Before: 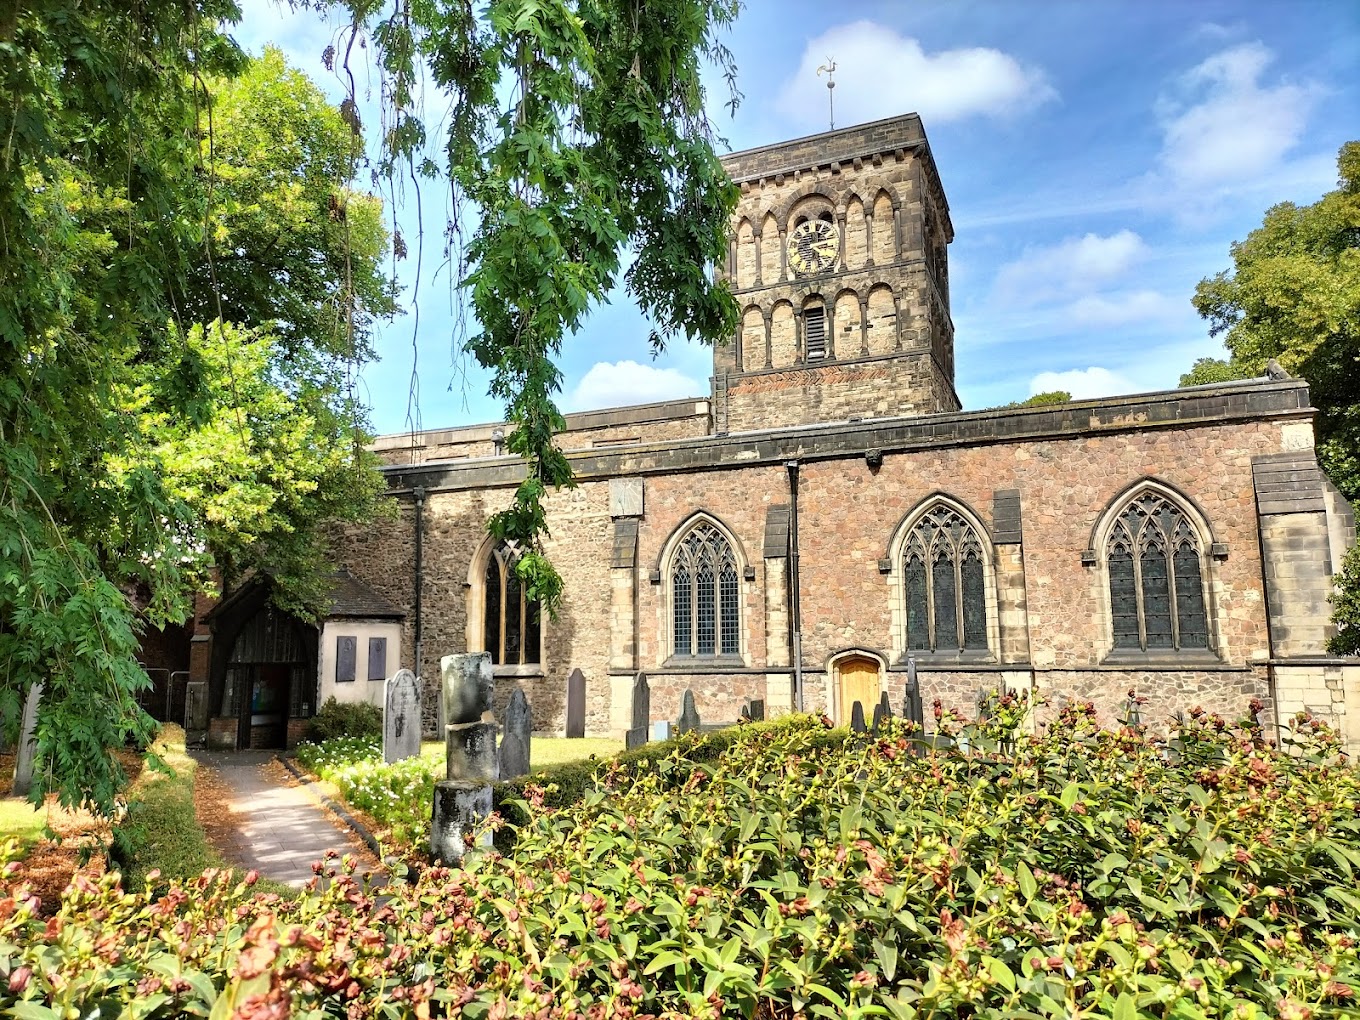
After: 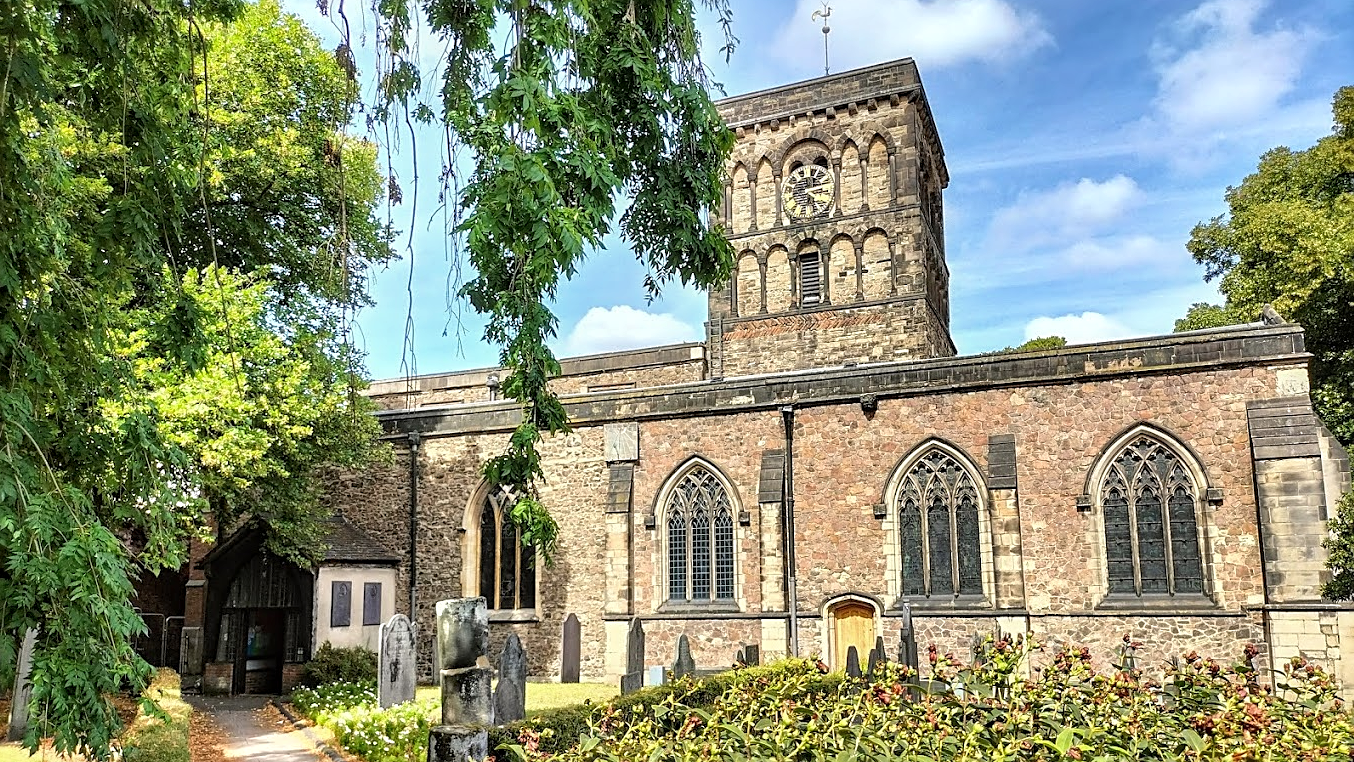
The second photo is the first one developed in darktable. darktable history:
crop: left 0.387%, top 5.469%, bottom 19.809%
local contrast: on, module defaults
sharpen: on, module defaults
